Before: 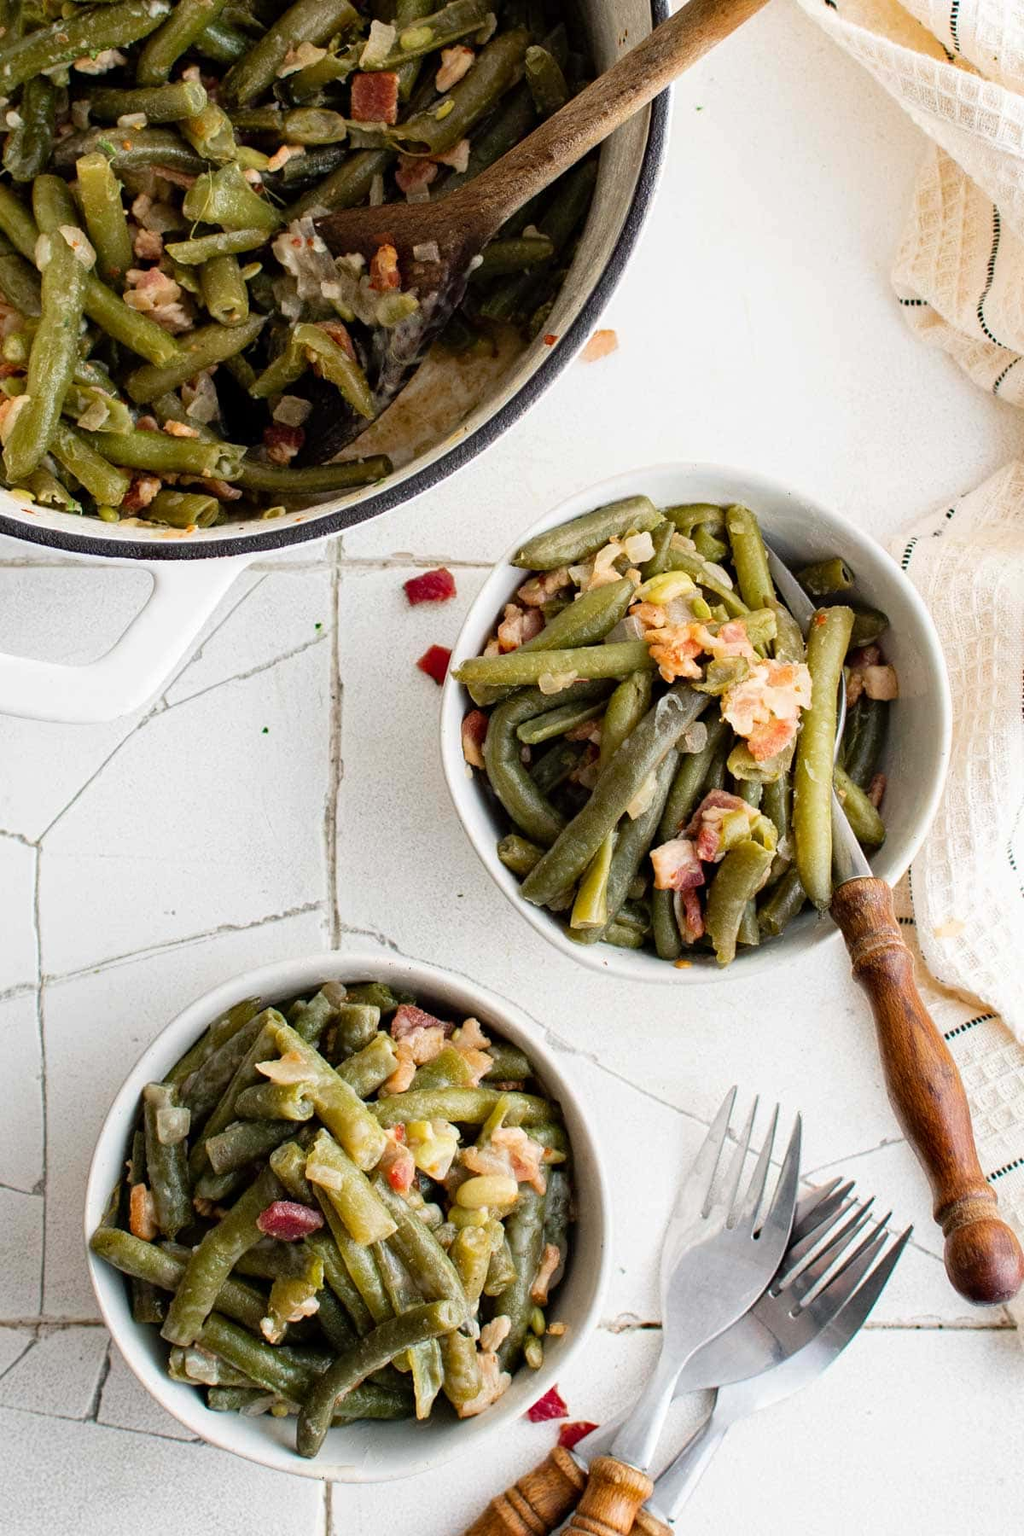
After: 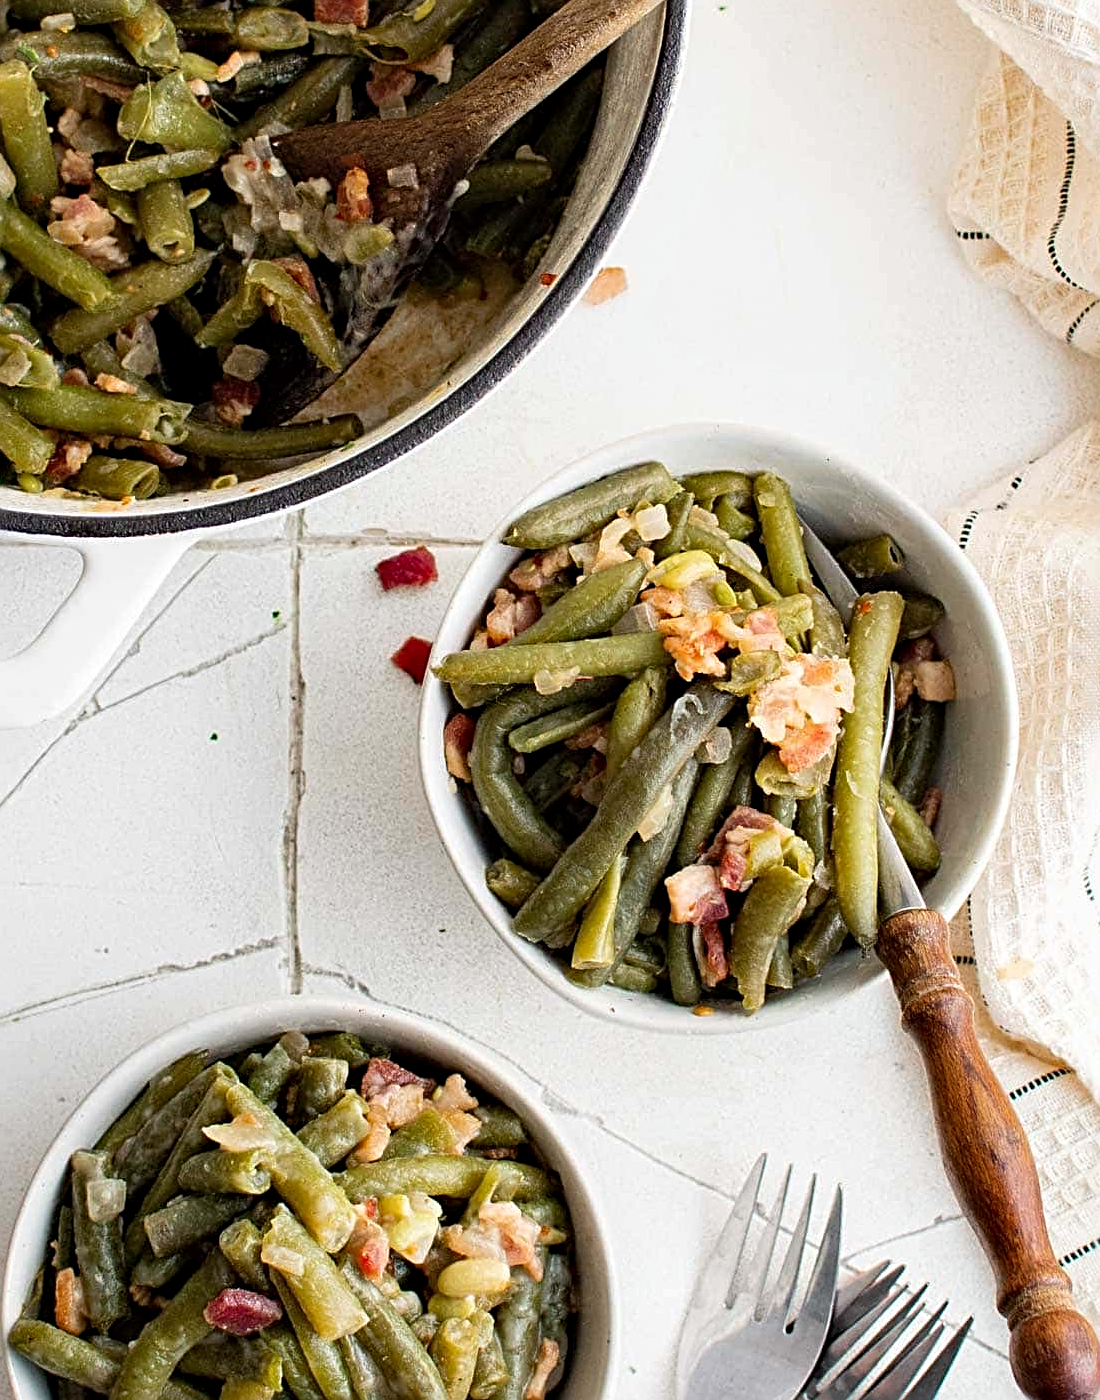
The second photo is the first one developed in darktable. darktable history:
contrast equalizer: octaves 7, y [[0.6 ×6], [0.55 ×6], [0 ×6], [0 ×6], [0 ×6]], mix 0.15
sharpen: radius 3.119
crop: left 8.155%, top 6.611%, bottom 15.385%
exposure: compensate highlight preservation false
